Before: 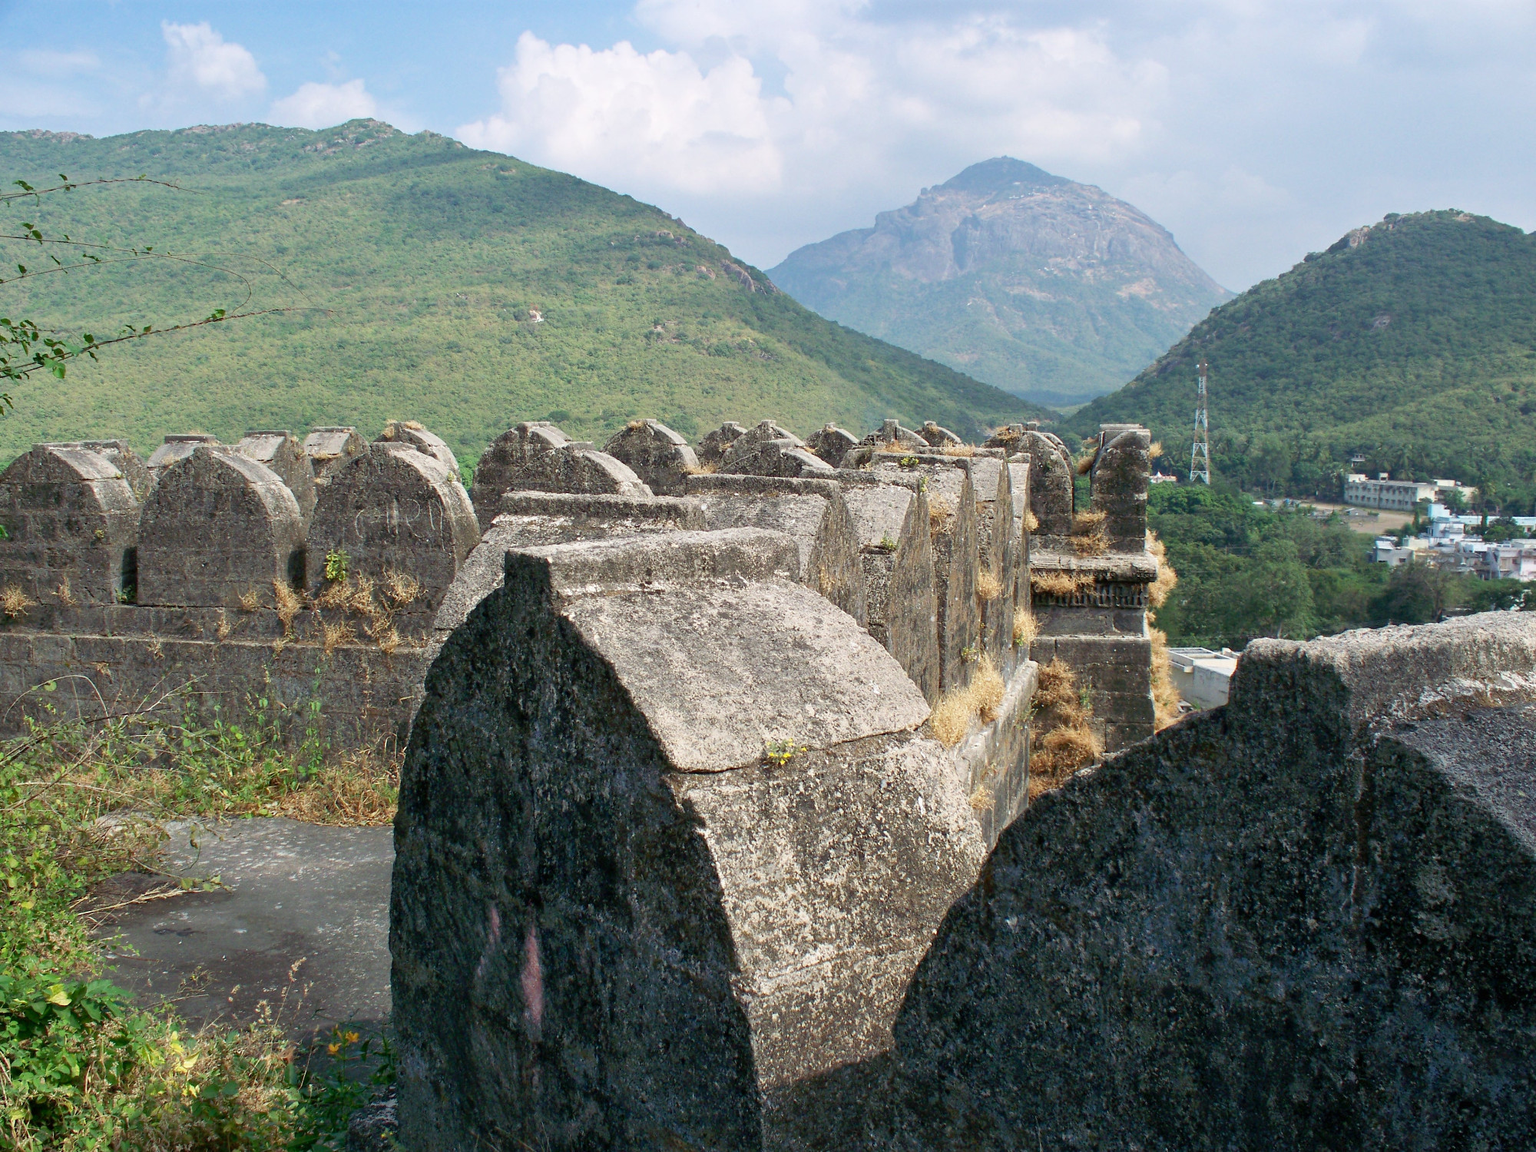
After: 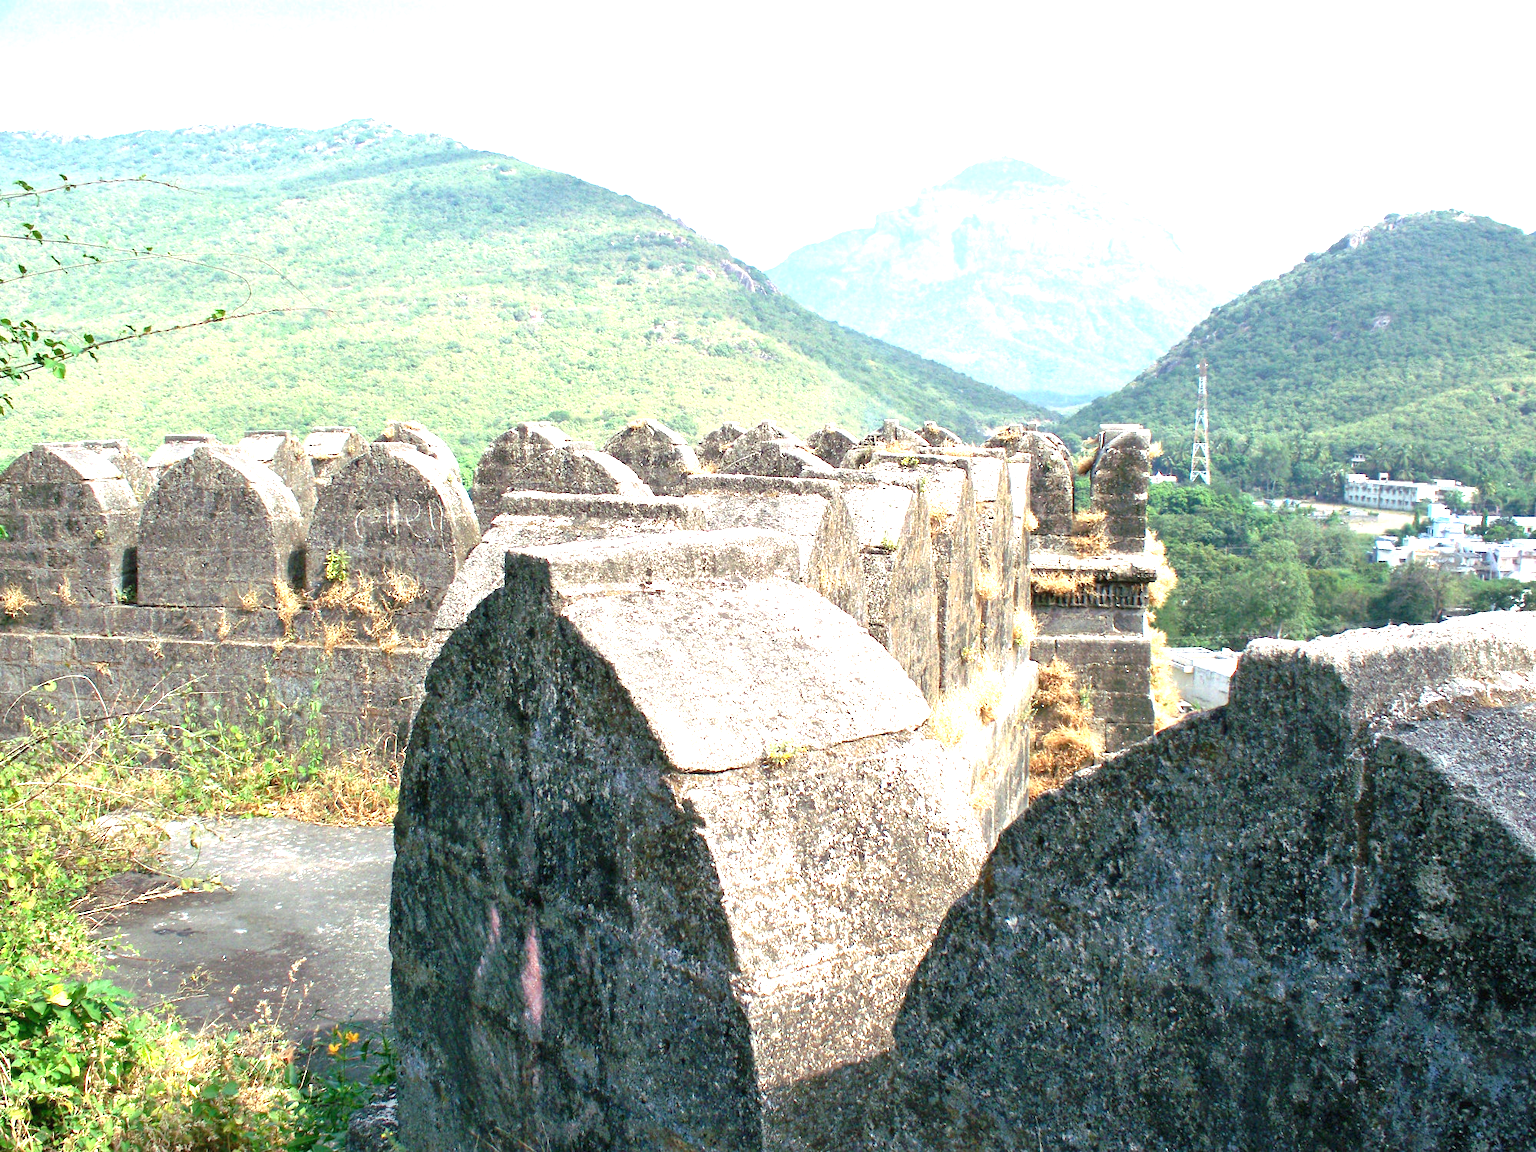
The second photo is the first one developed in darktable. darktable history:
exposure: black level correction 0, exposure 1.669 EV, compensate exposure bias true, compensate highlight preservation false
